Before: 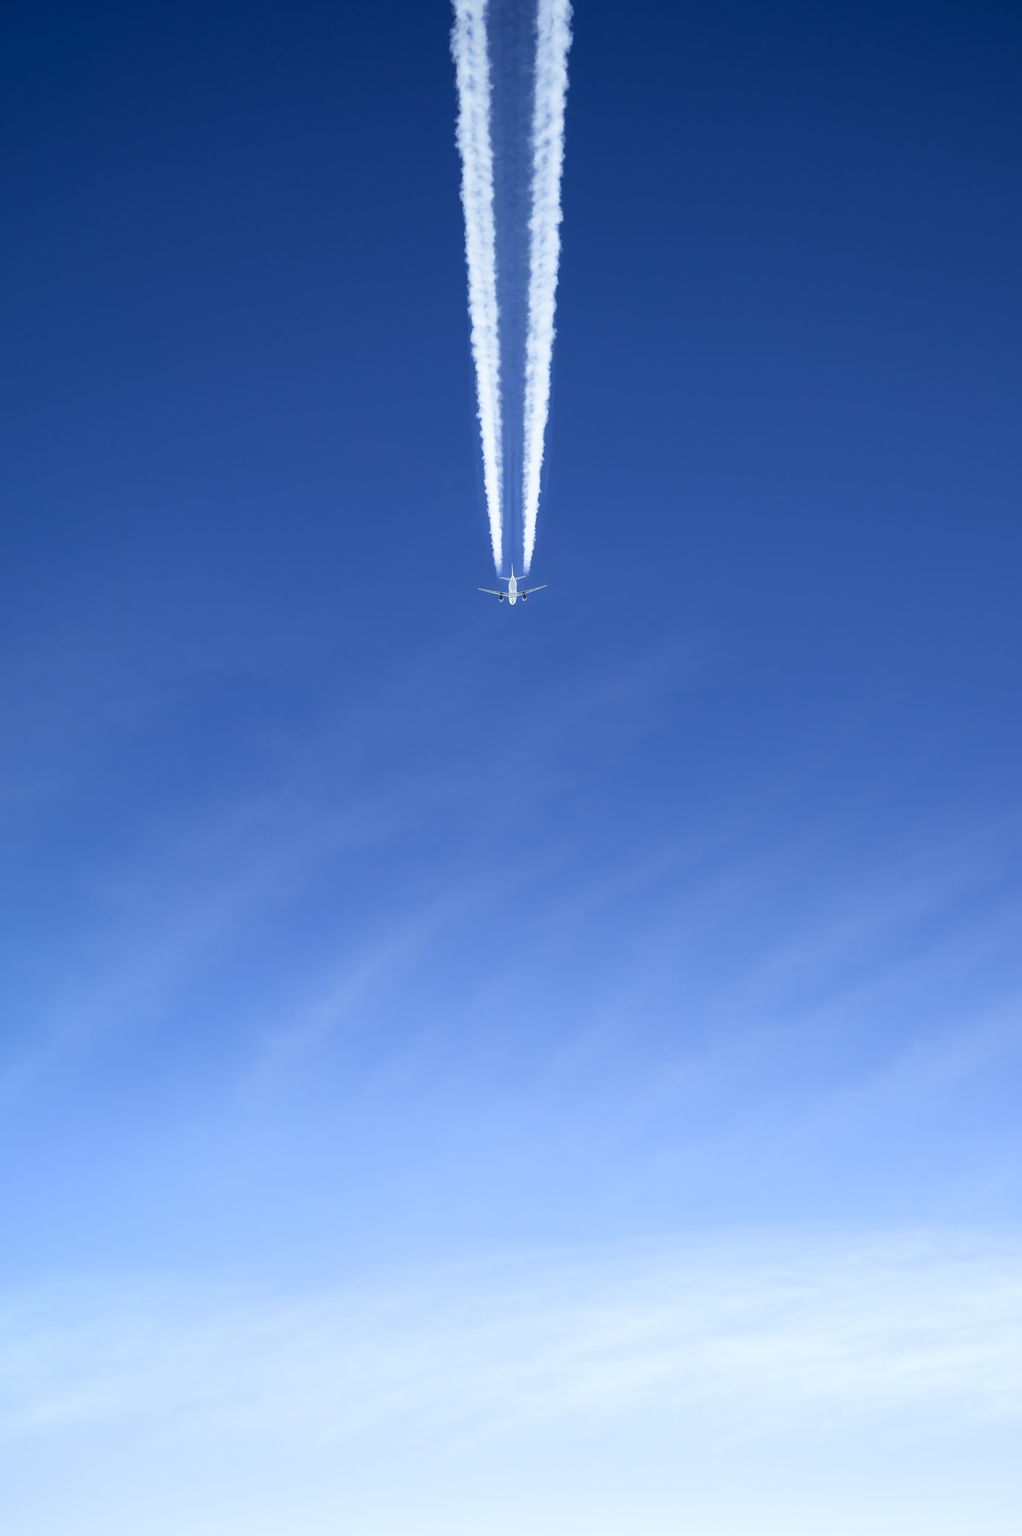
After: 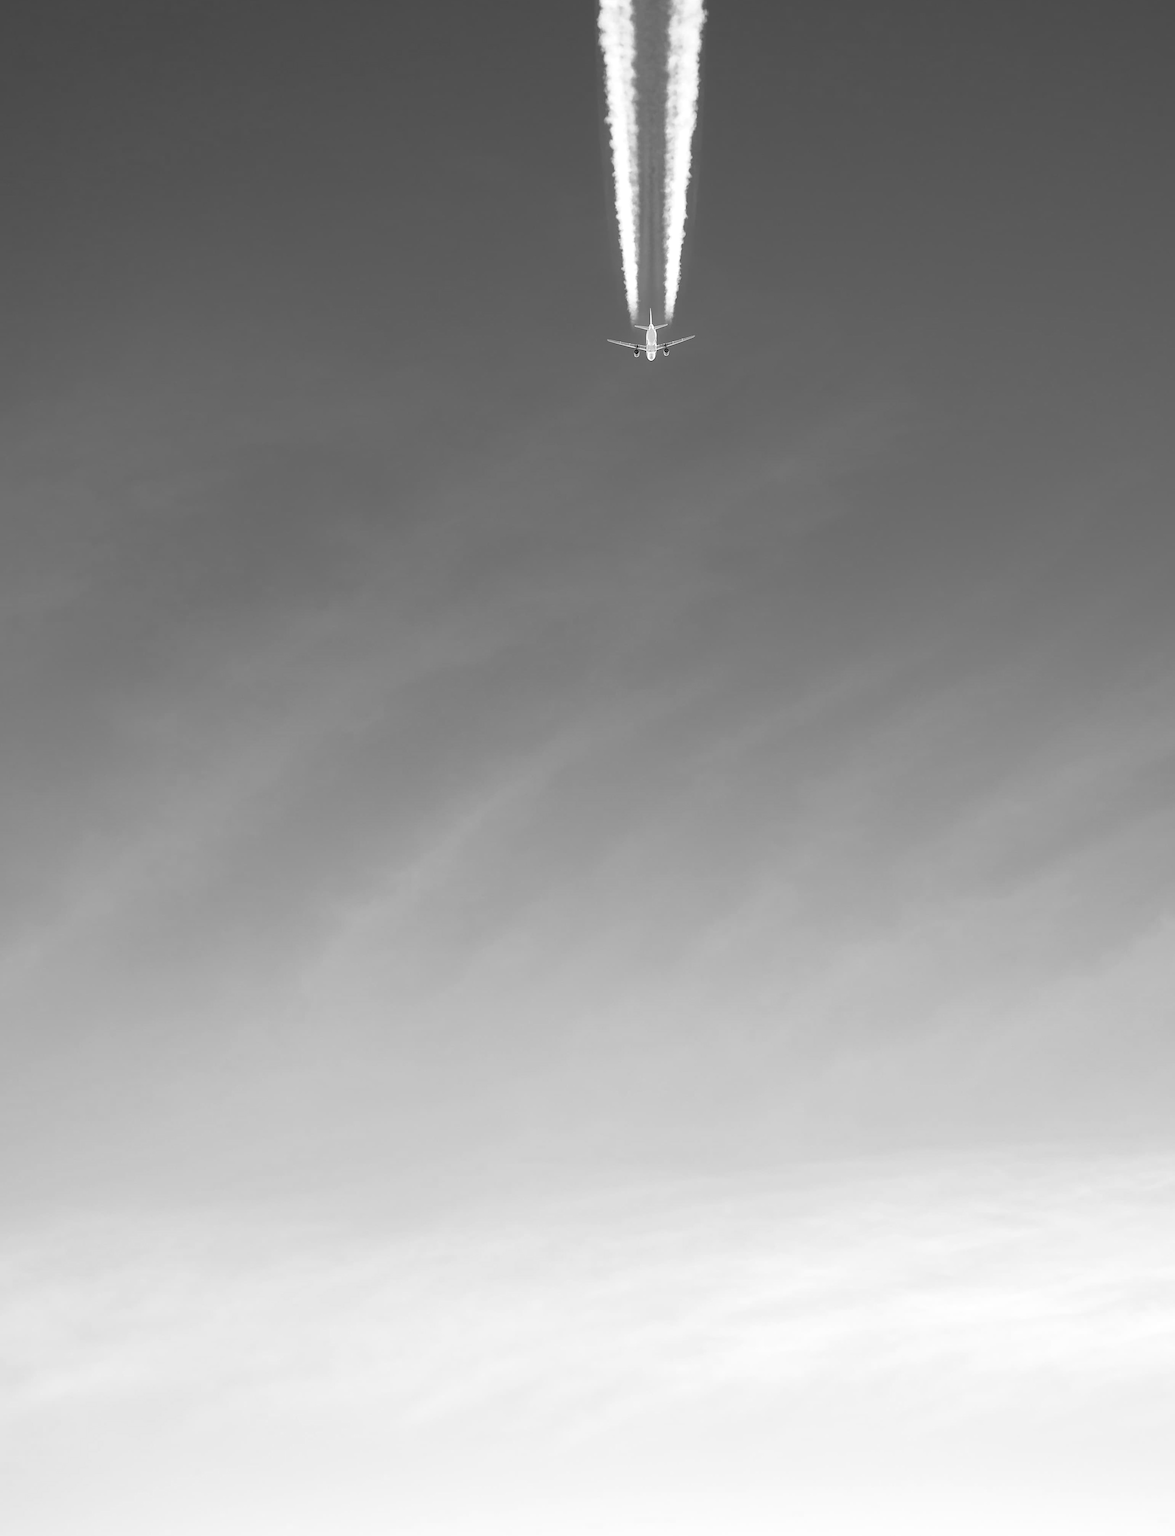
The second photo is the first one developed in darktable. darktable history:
crop: top 20.916%, right 9.437%, bottom 0.316%
monochrome: a 16.01, b -2.65, highlights 0.52
exposure: exposure 0.178 EV, compensate exposure bias true, compensate highlight preservation false
